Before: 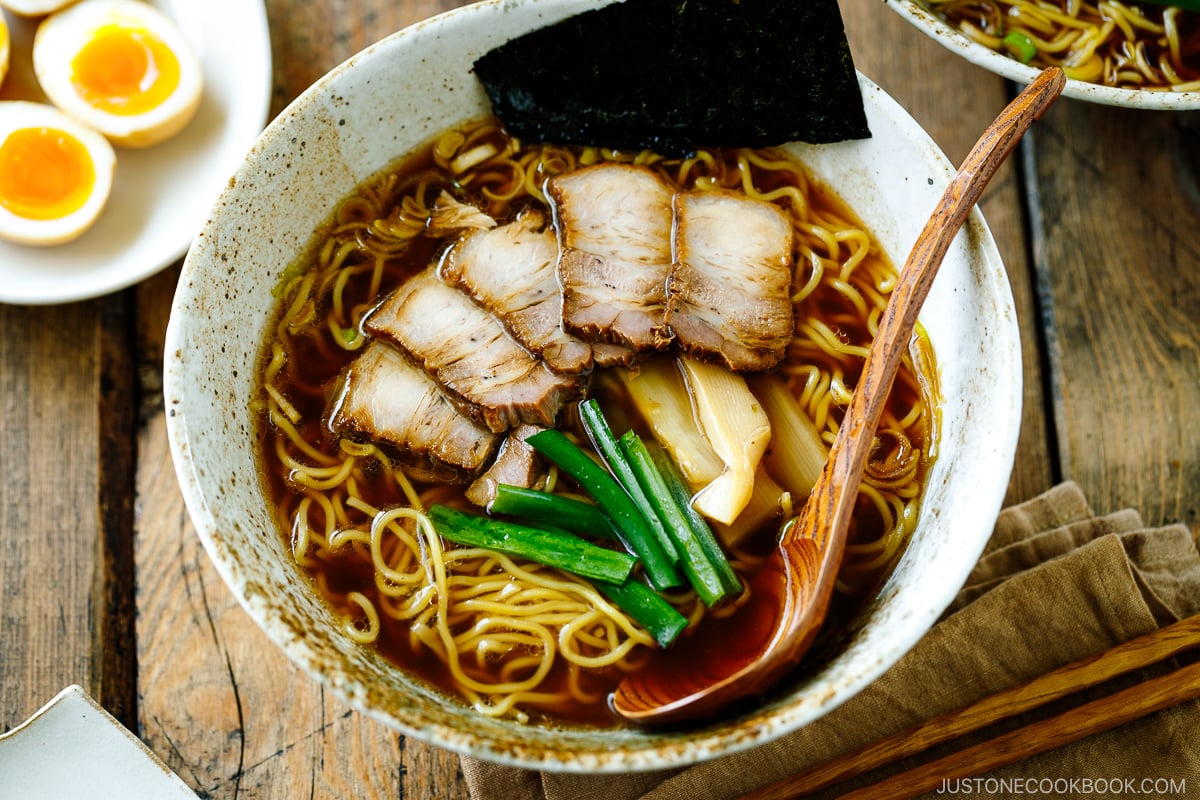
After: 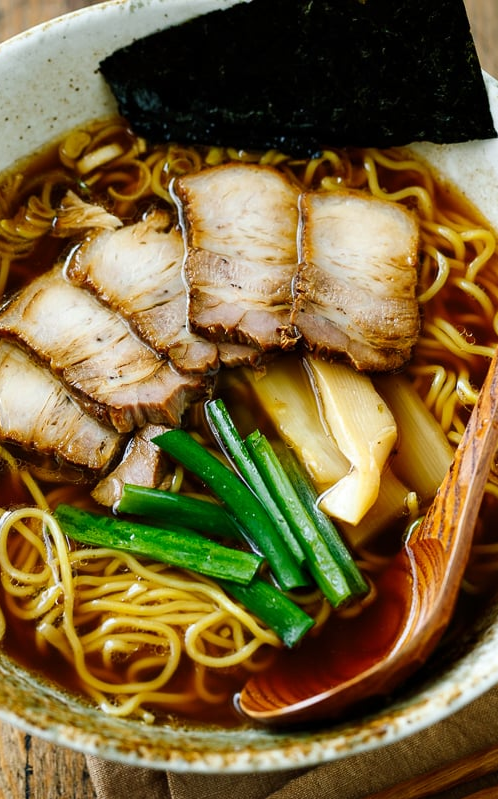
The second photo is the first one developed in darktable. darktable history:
crop: left 31.241%, right 27.237%
